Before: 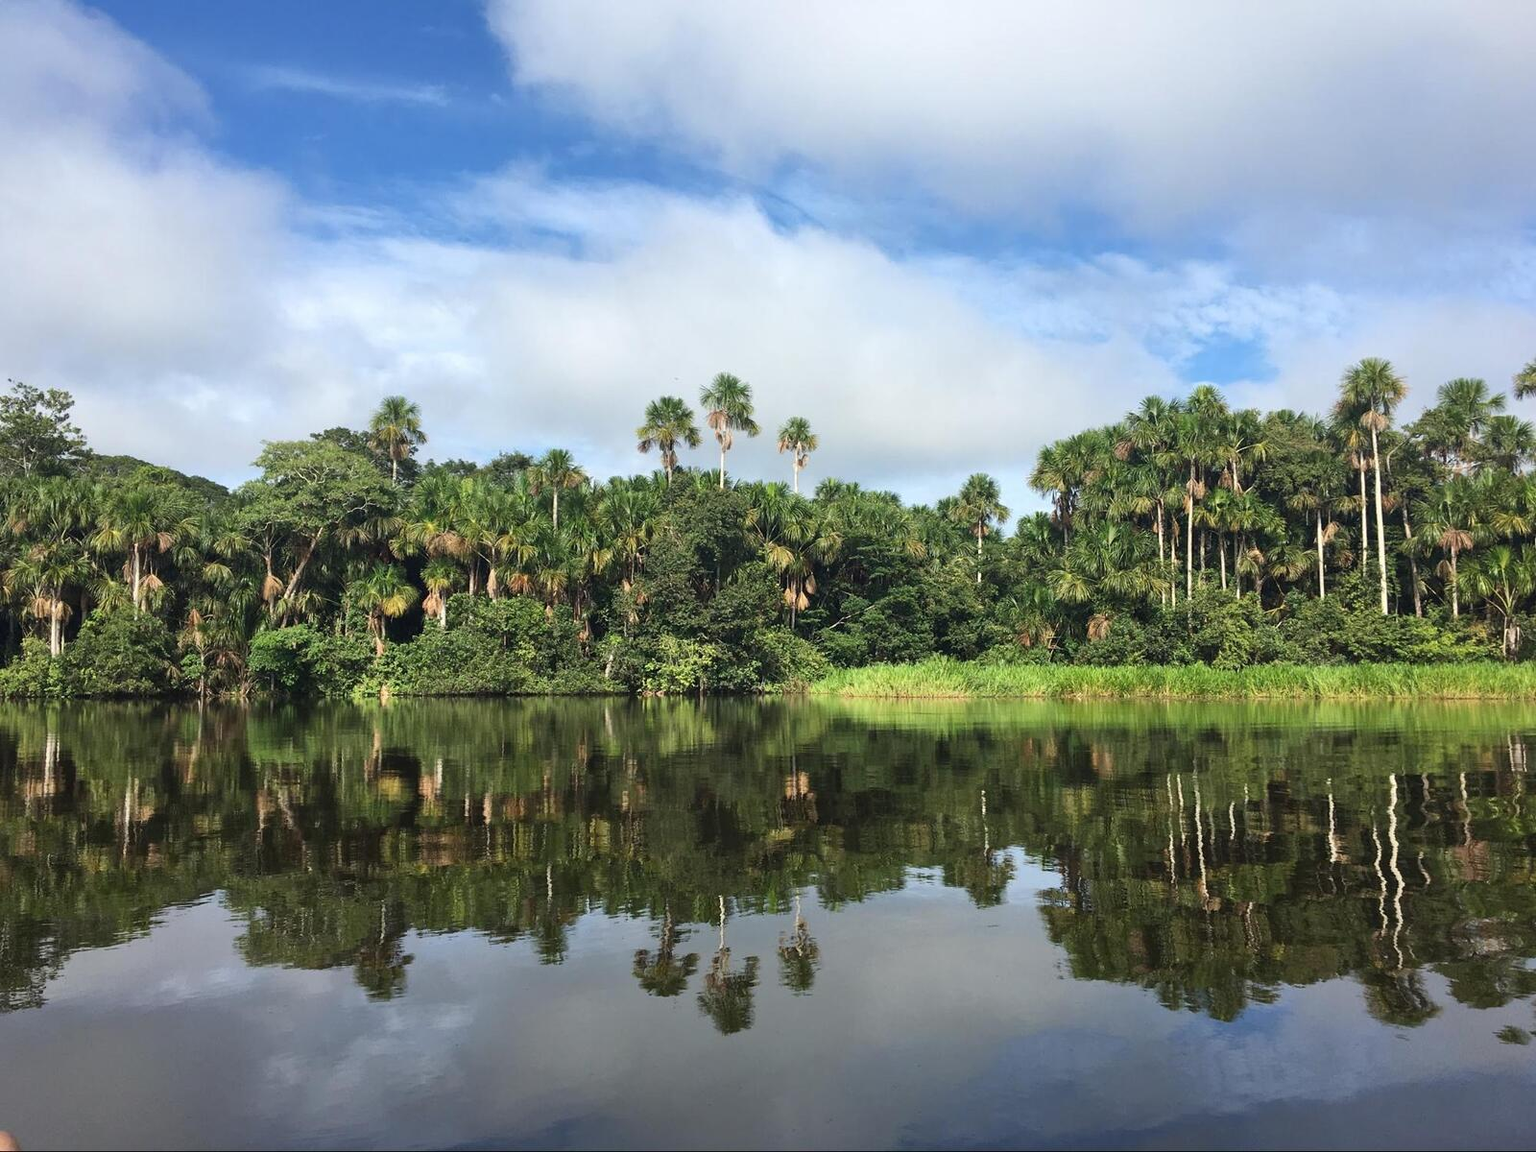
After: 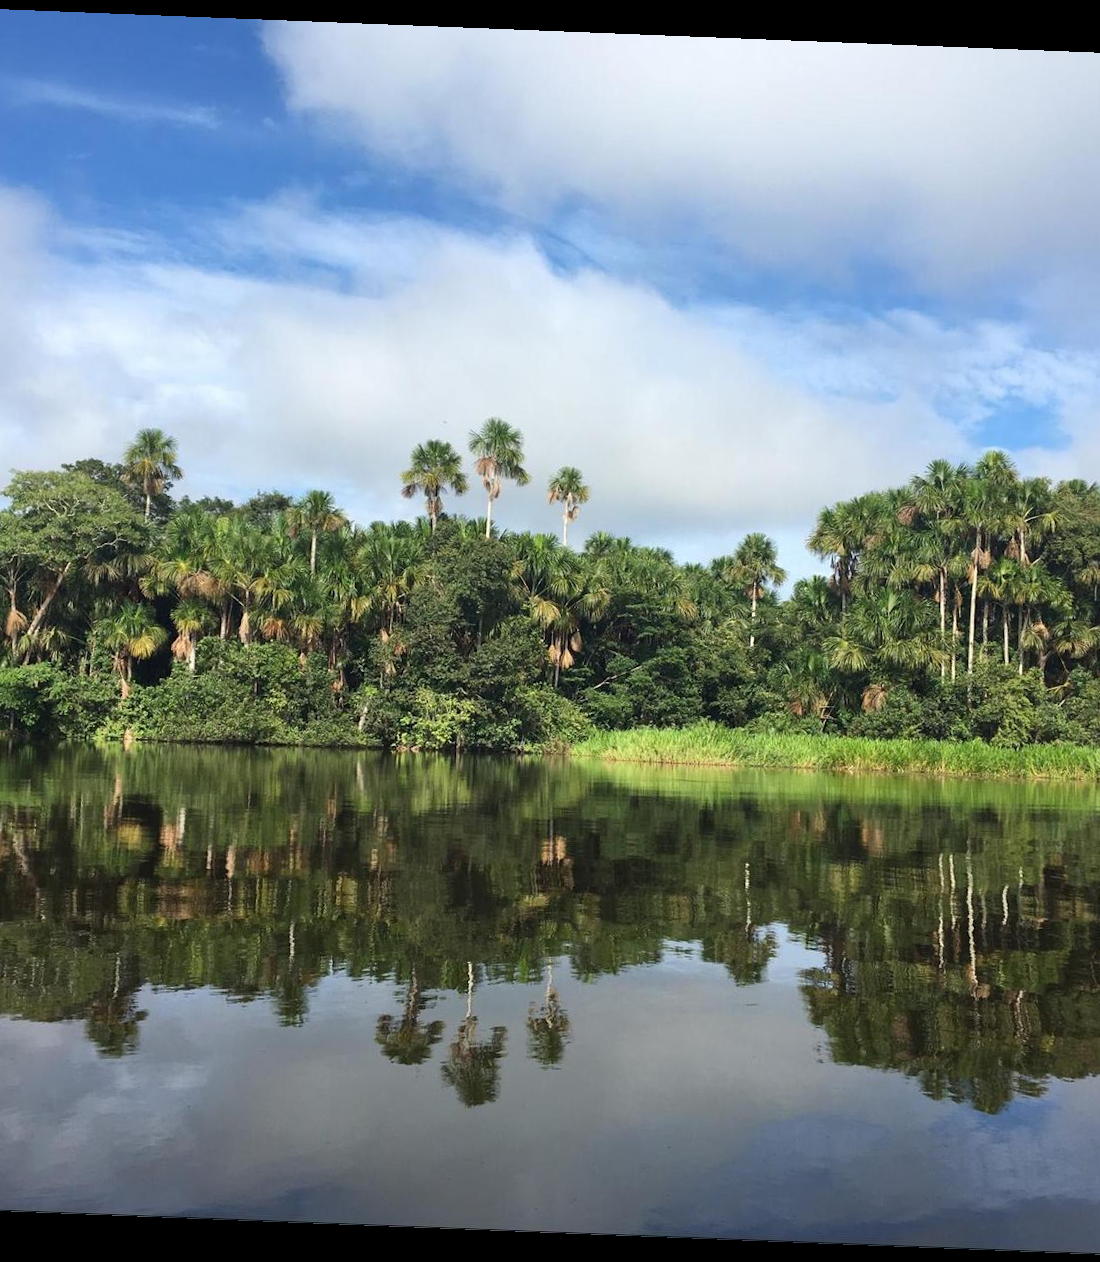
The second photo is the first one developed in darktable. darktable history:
rotate and perspective: rotation 2.27°, automatic cropping off
crop and rotate: left 17.732%, right 15.423%
white balance: emerald 1
